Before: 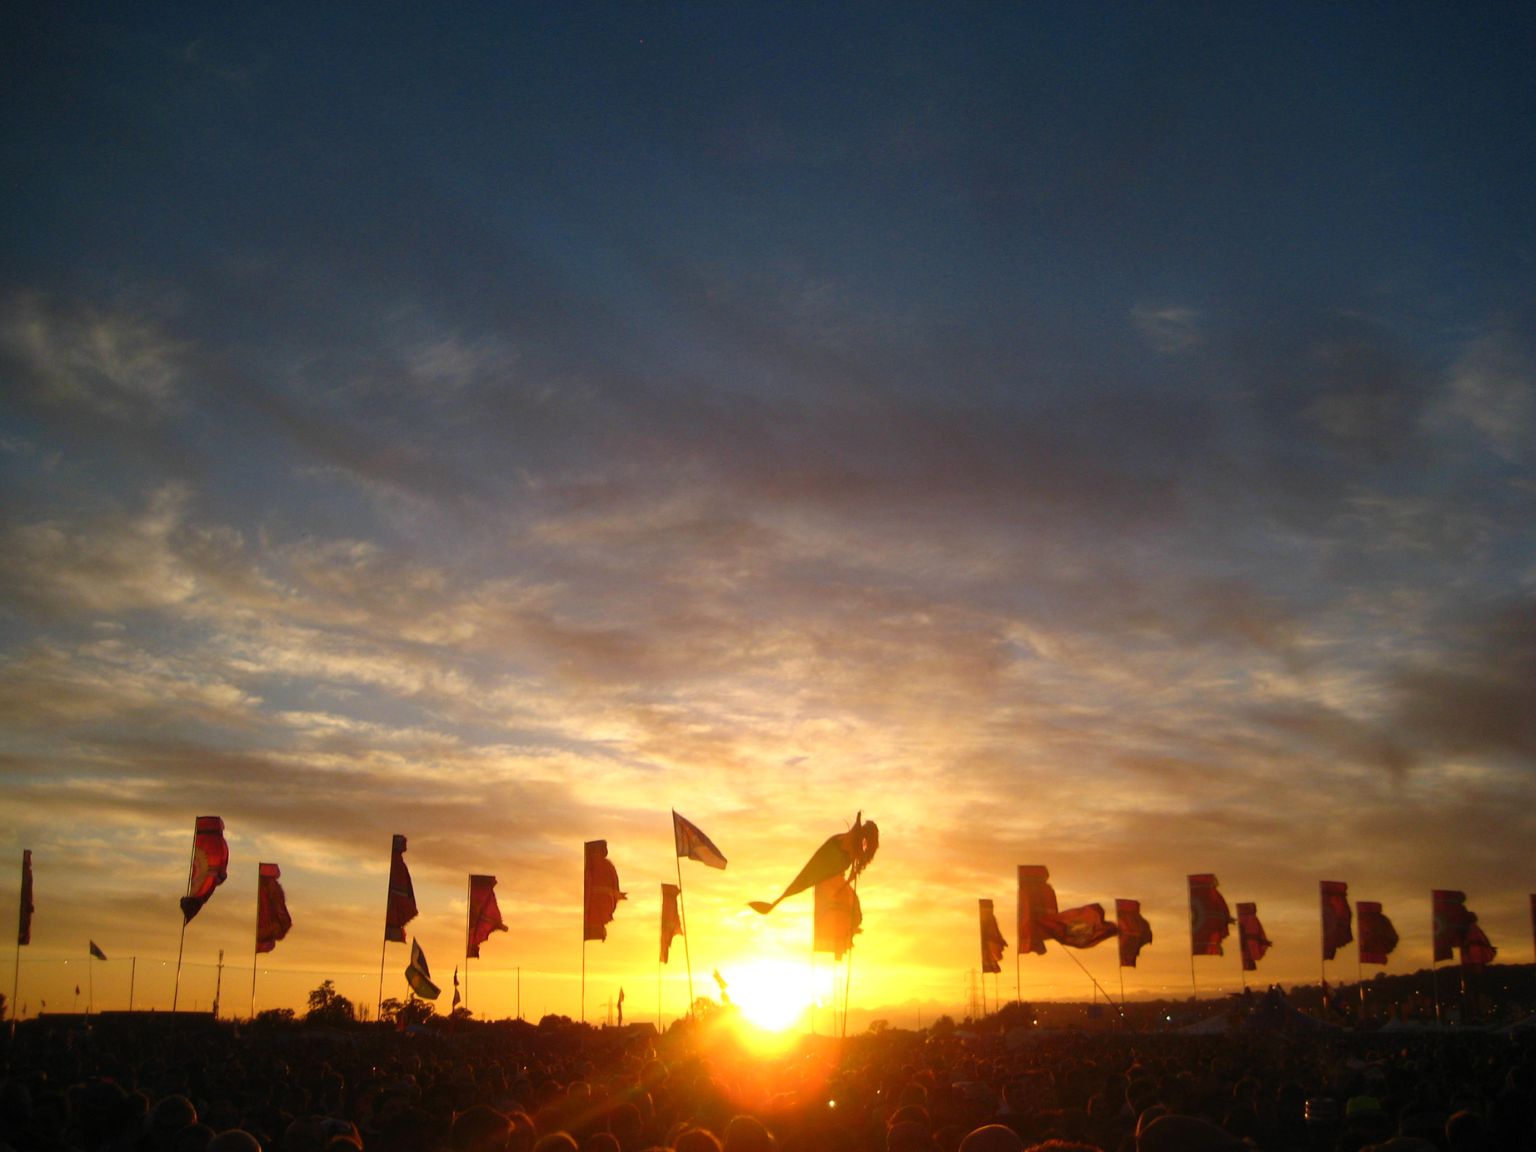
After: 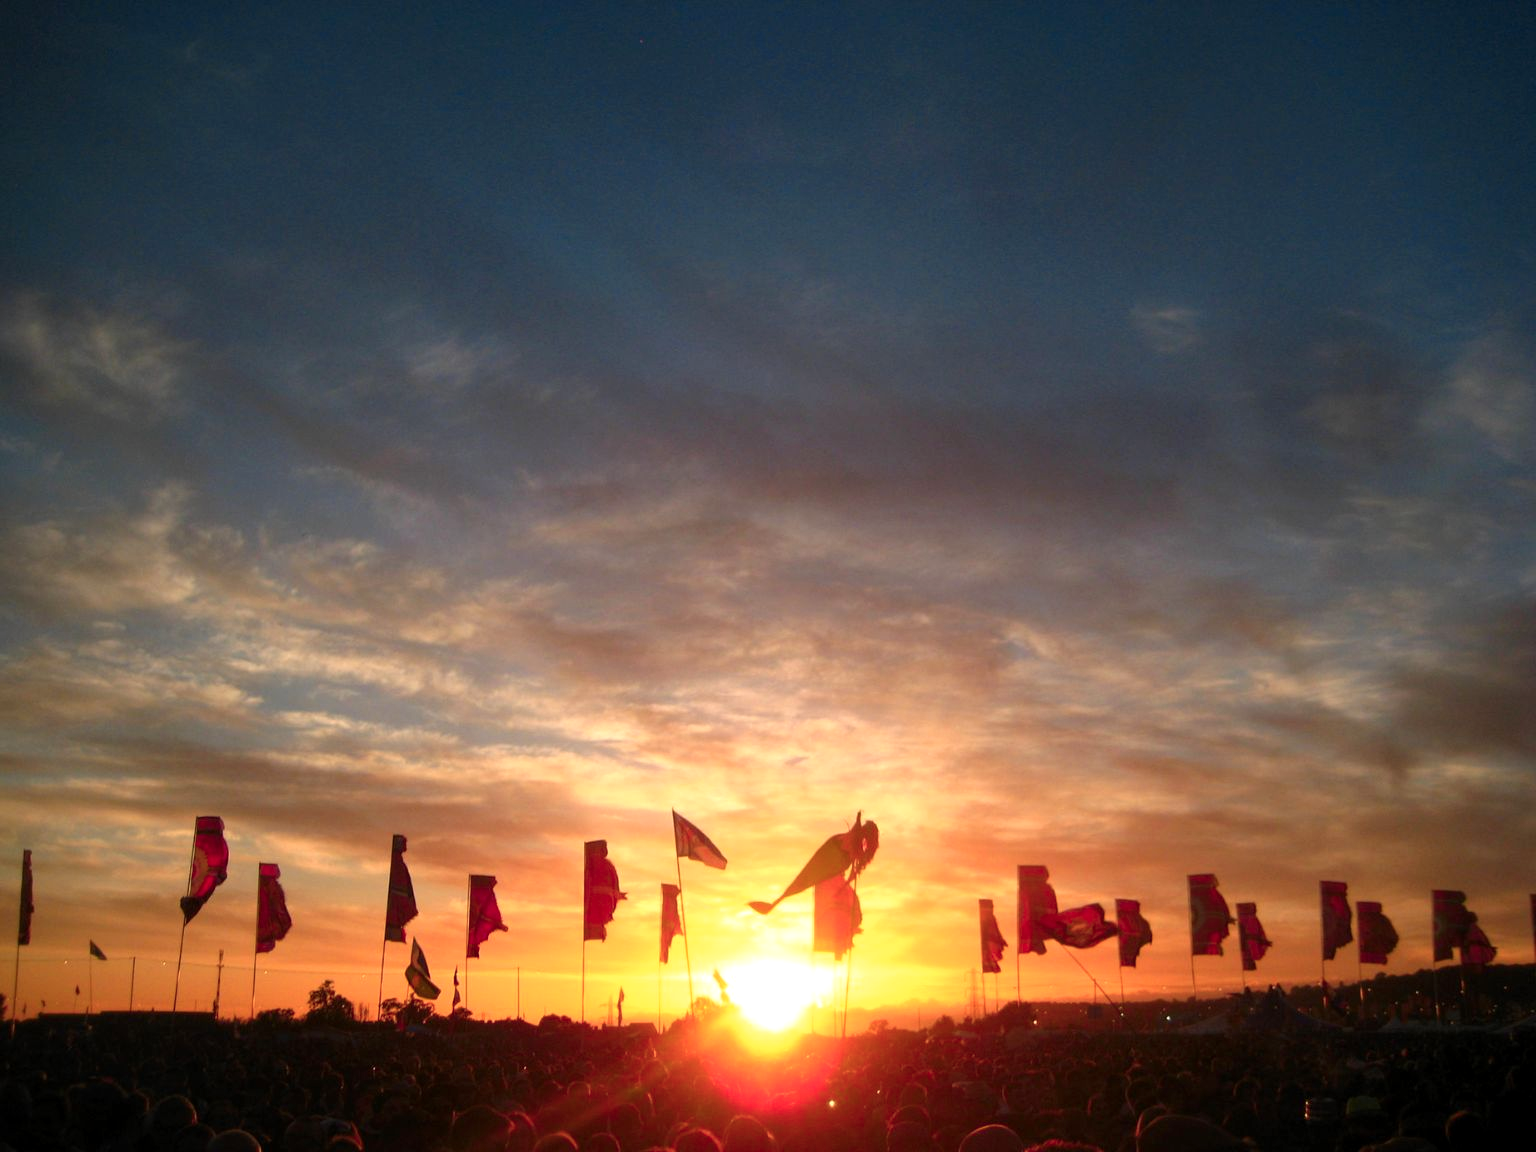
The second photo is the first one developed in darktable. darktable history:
local contrast: highlights 100%, shadows 100%, detail 120%, midtone range 0.2
color zones: curves: ch1 [(0.29, 0.492) (0.373, 0.185) (0.509, 0.481)]; ch2 [(0.25, 0.462) (0.749, 0.457)], mix 40.67%
